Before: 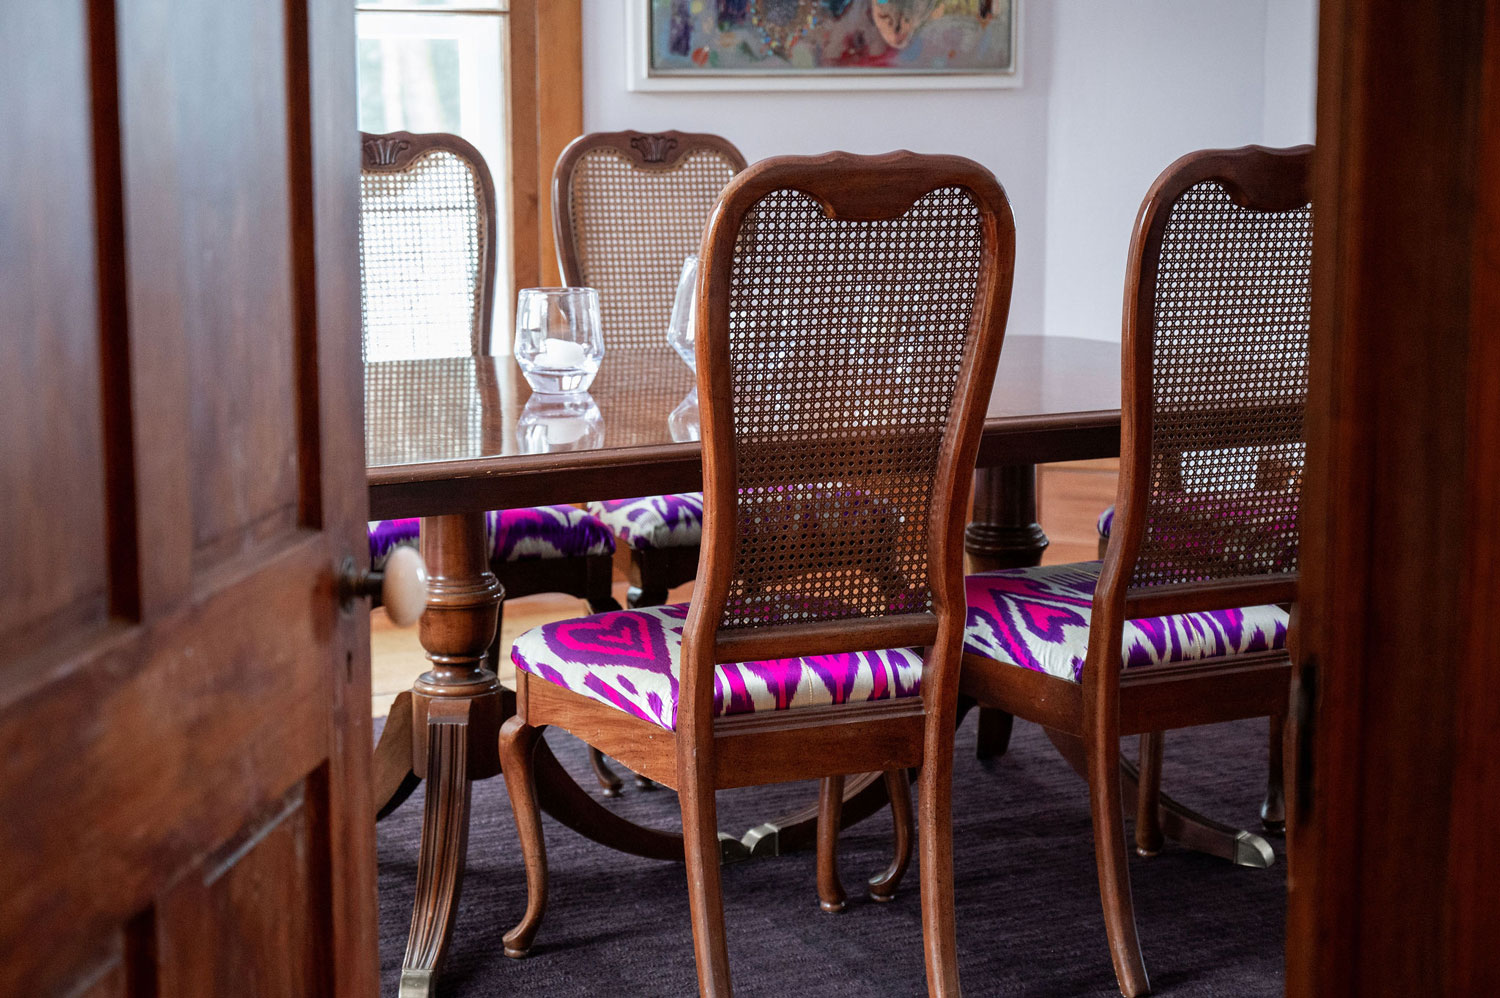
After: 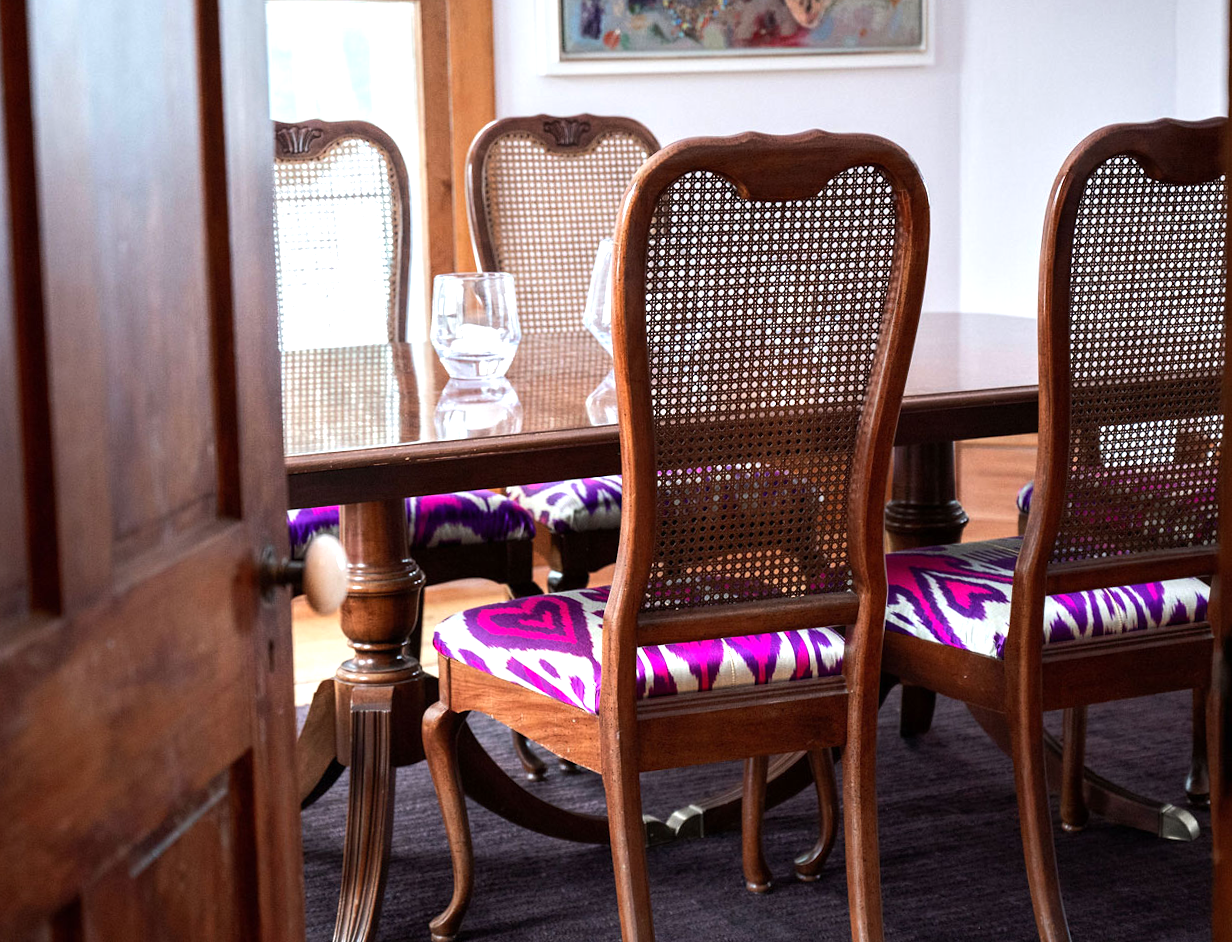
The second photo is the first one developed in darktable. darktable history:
crop and rotate: angle 1°, left 4.281%, top 0.642%, right 11.383%, bottom 2.486%
tone equalizer: -8 EV 0.001 EV, -7 EV -0.002 EV, -6 EV 0.002 EV, -5 EV -0.03 EV, -4 EV -0.116 EV, -3 EV -0.169 EV, -2 EV 0.24 EV, -1 EV 0.702 EV, +0 EV 0.493 EV
